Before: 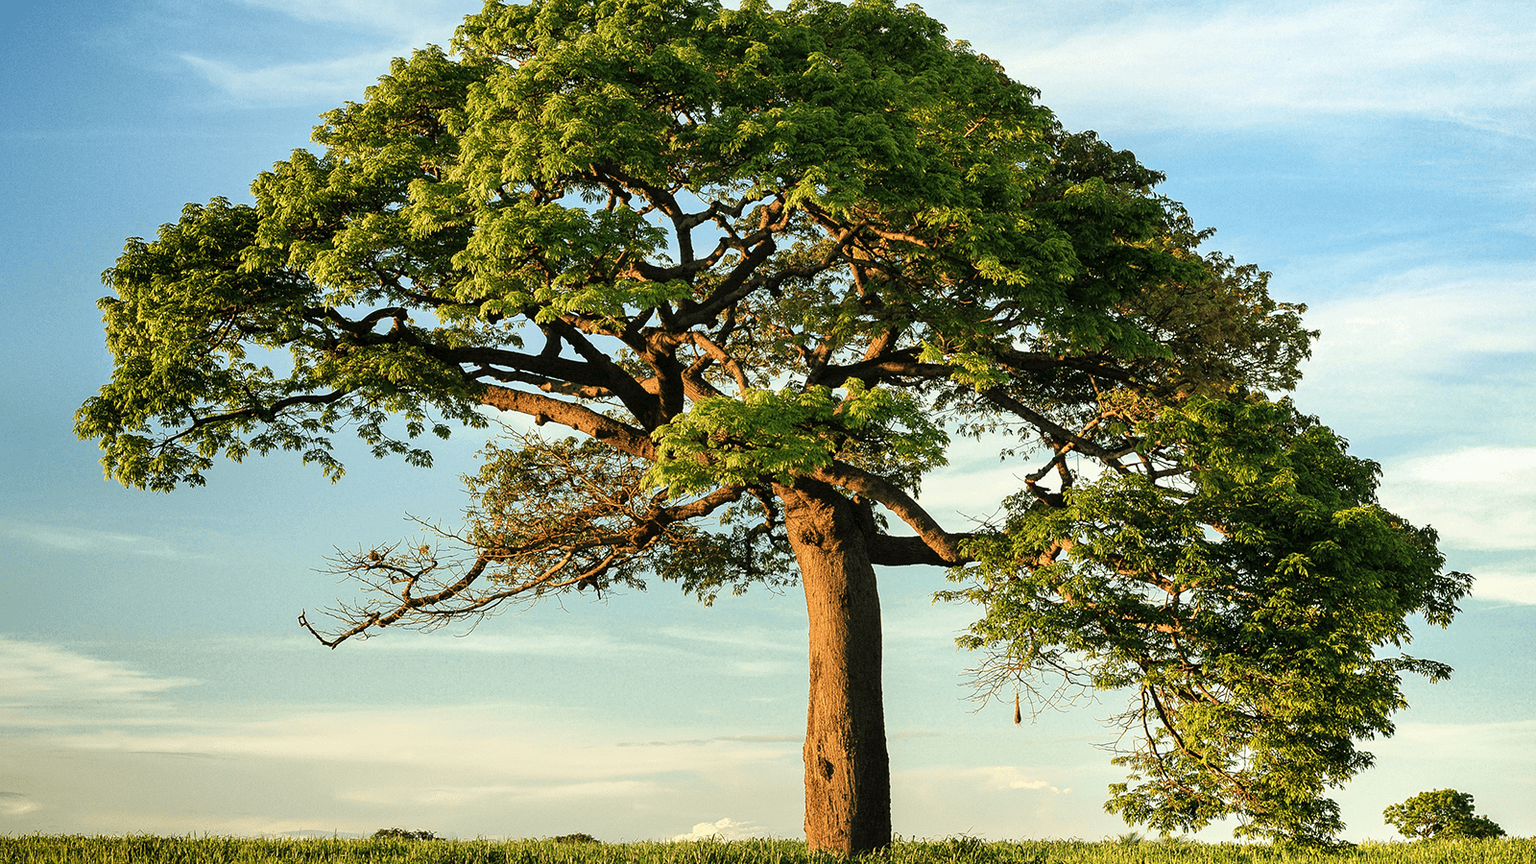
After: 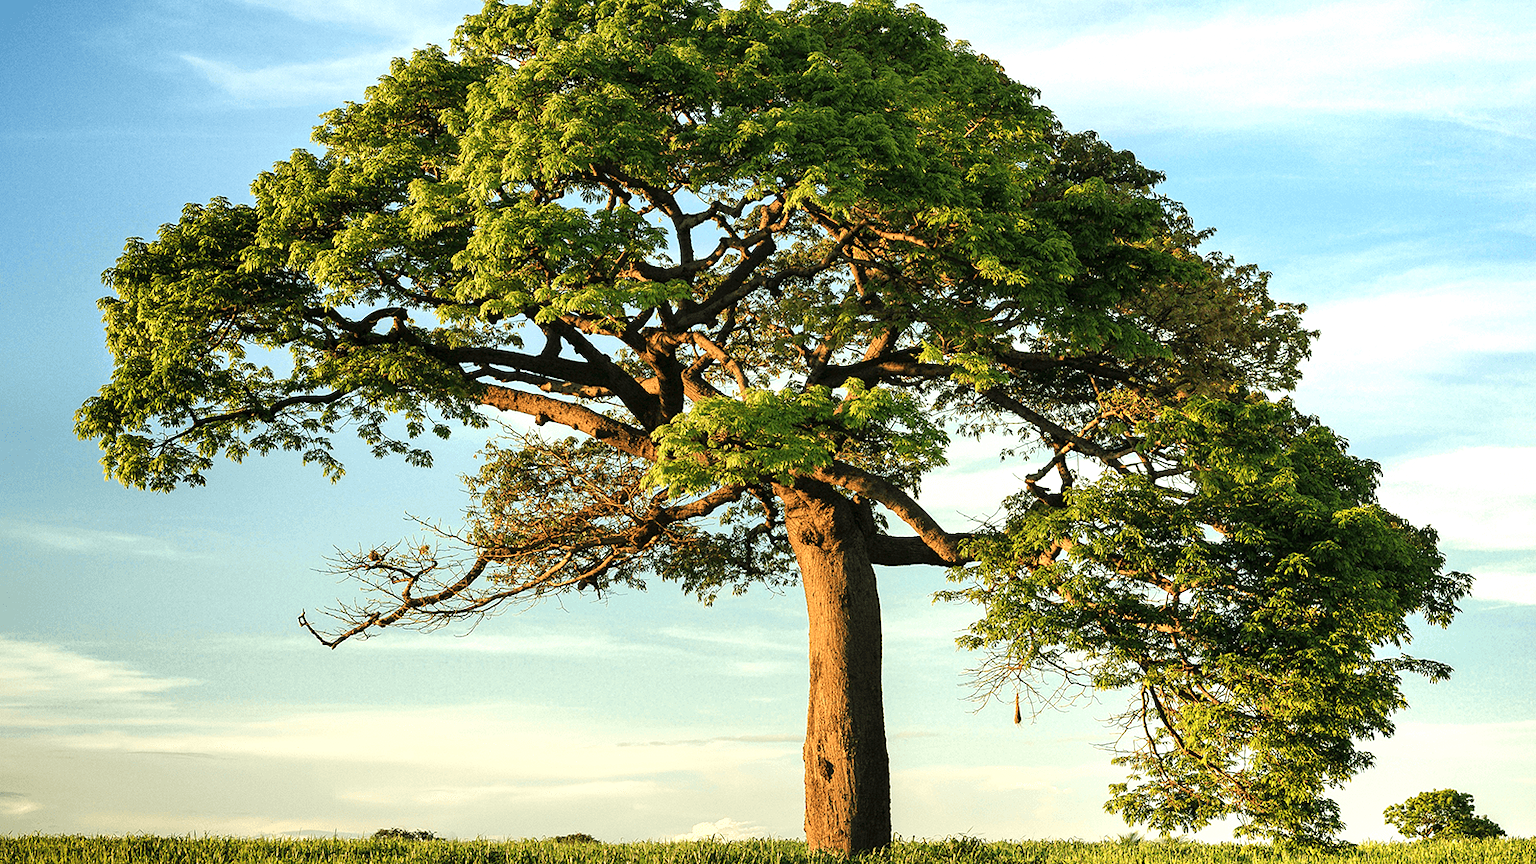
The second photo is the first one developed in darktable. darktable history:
exposure: exposure 0.343 EV, compensate exposure bias true, compensate highlight preservation false
